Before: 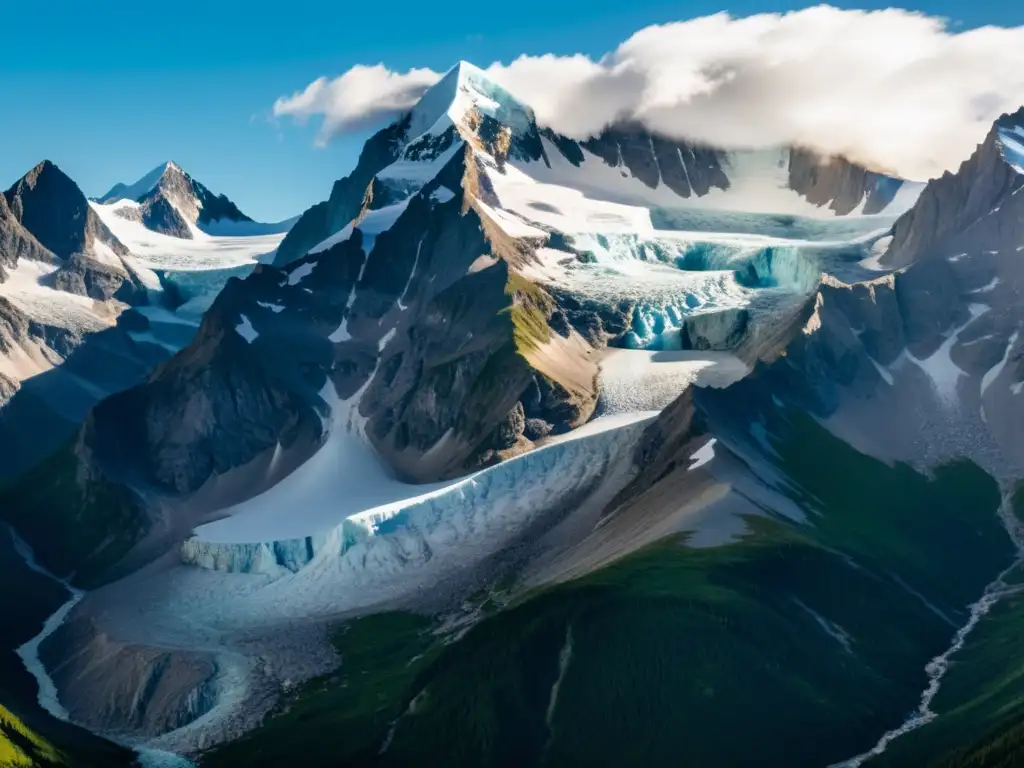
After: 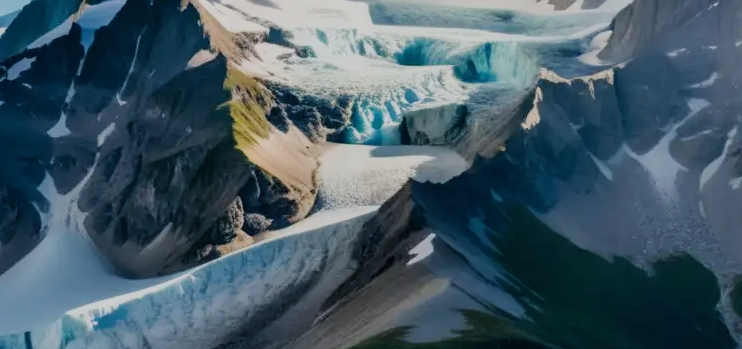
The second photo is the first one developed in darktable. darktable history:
filmic rgb: black relative exposure -7.12 EV, white relative exposure 5.39 EV, hardness 3.02
crop and rotate: left 27.524%, top 26.808%, bottom 27.682%
